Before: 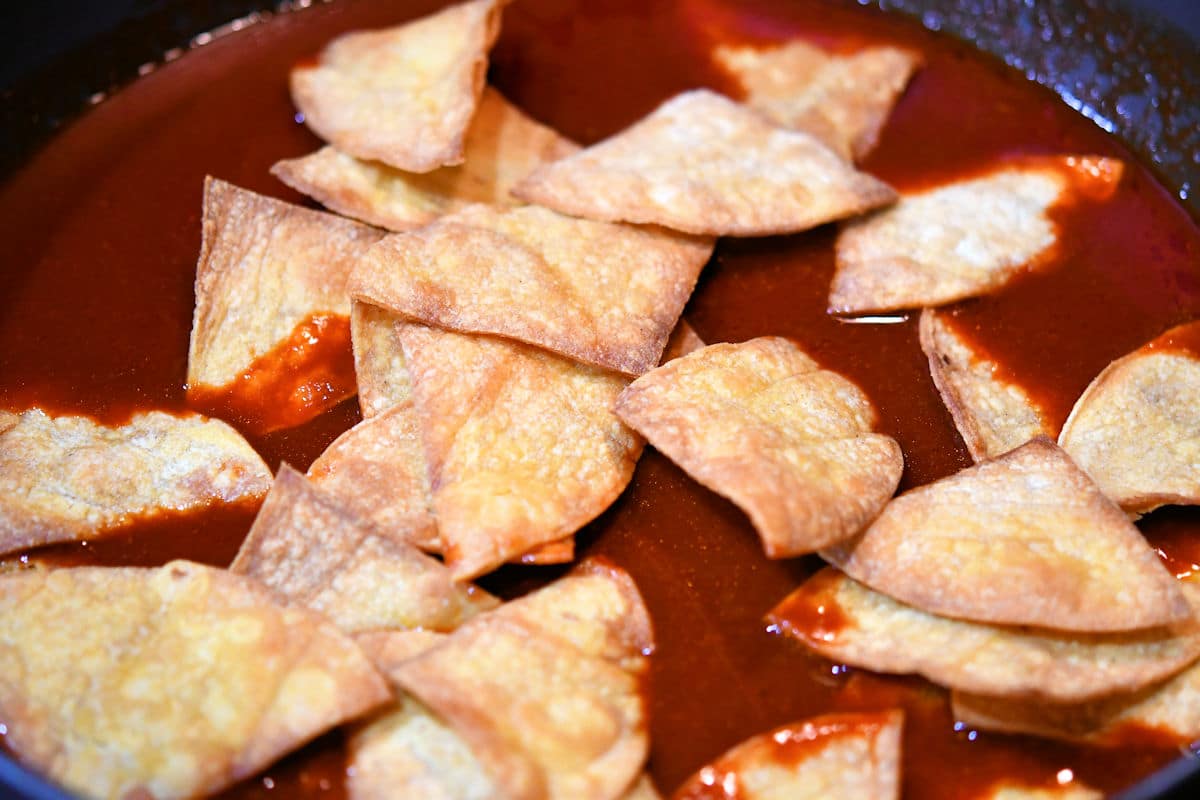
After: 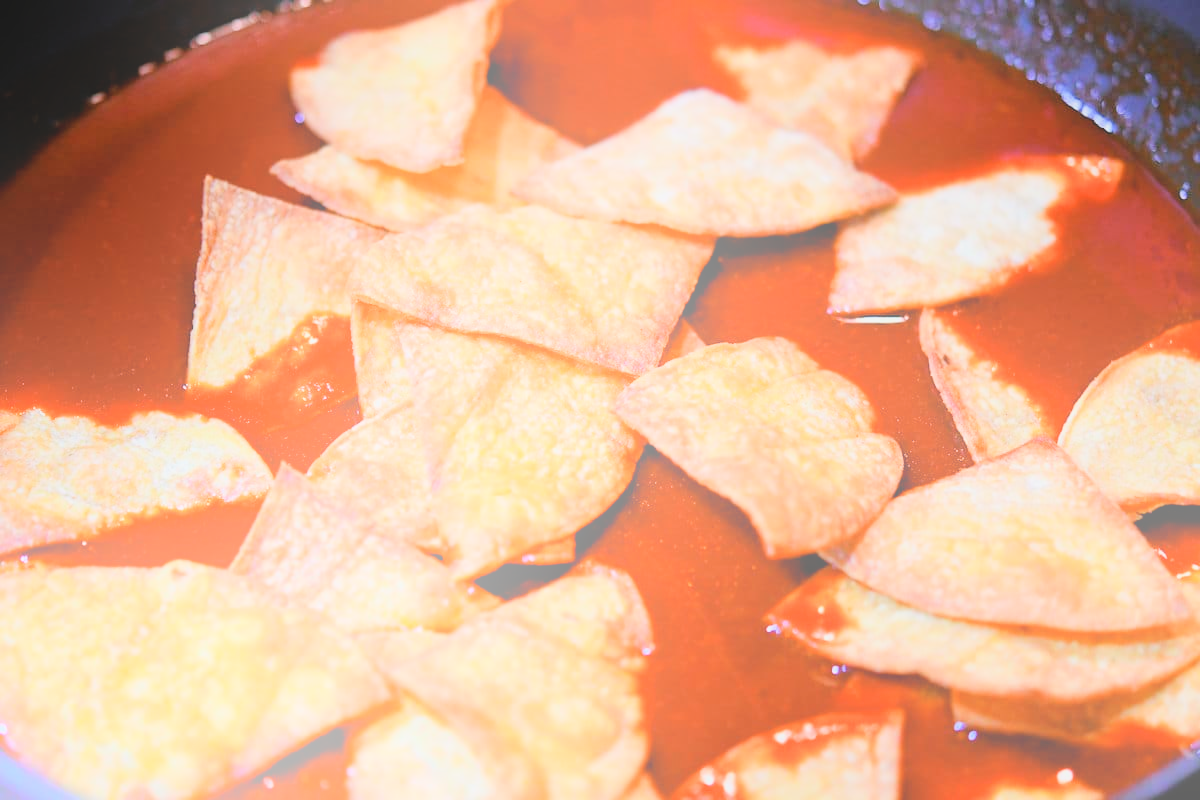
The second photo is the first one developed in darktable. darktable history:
bloom: size 38%, threshold 95%, strength 30%
exposure: exposure 0.722 EV, compensate highlight preservation false
filmic rgb: black relative exposure -7.65 EV, white relative exposure 4.56 EV, hardness 3.61
